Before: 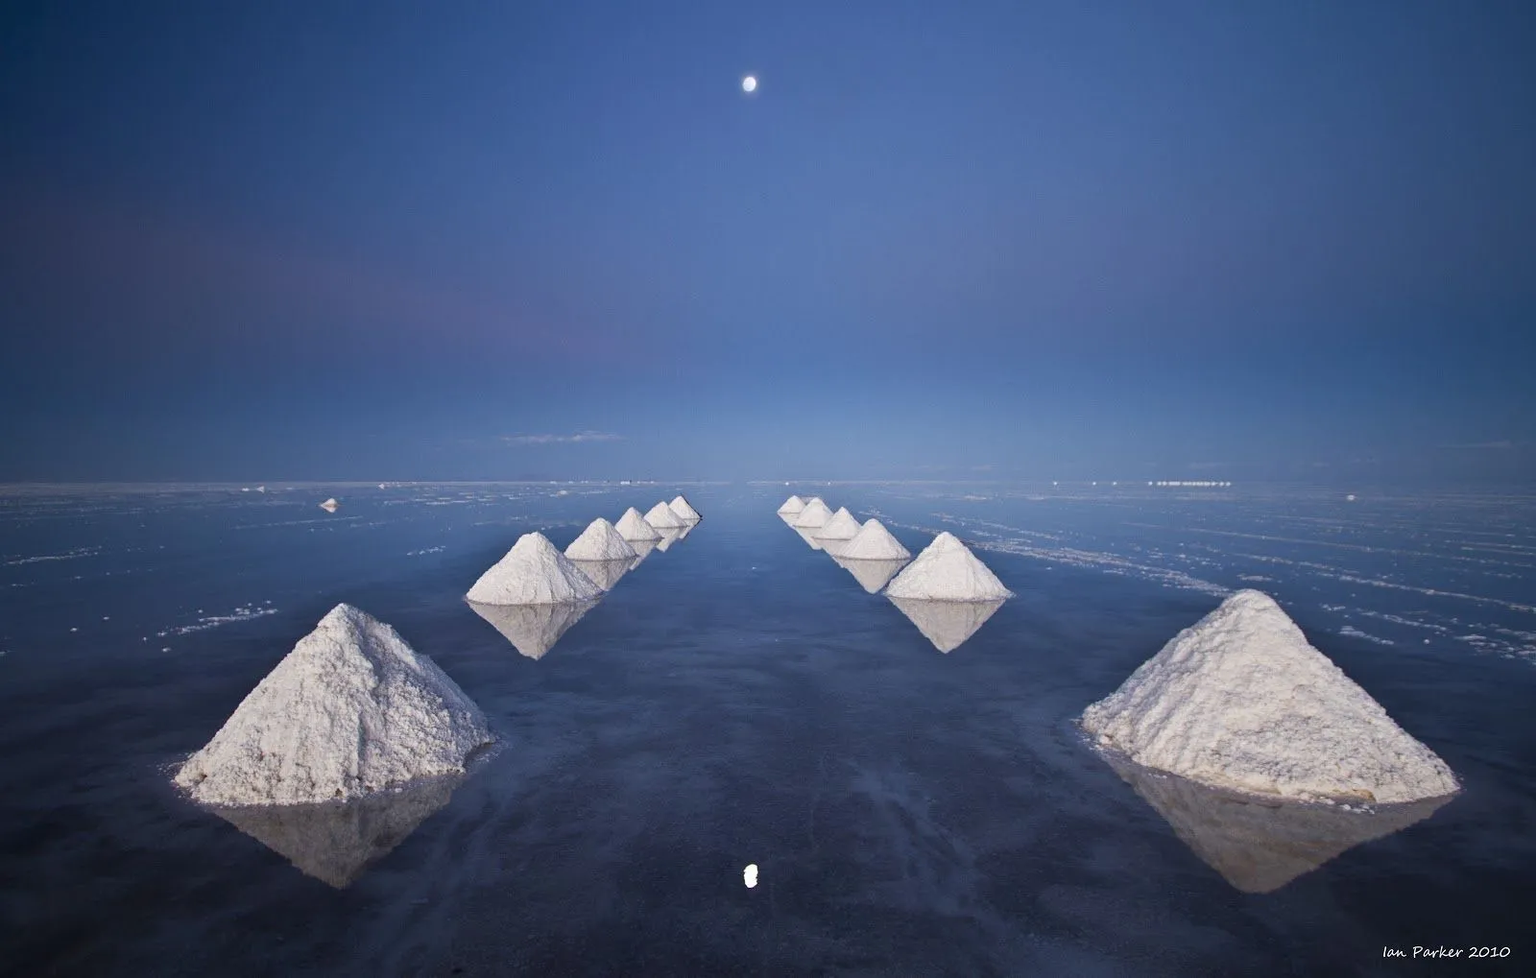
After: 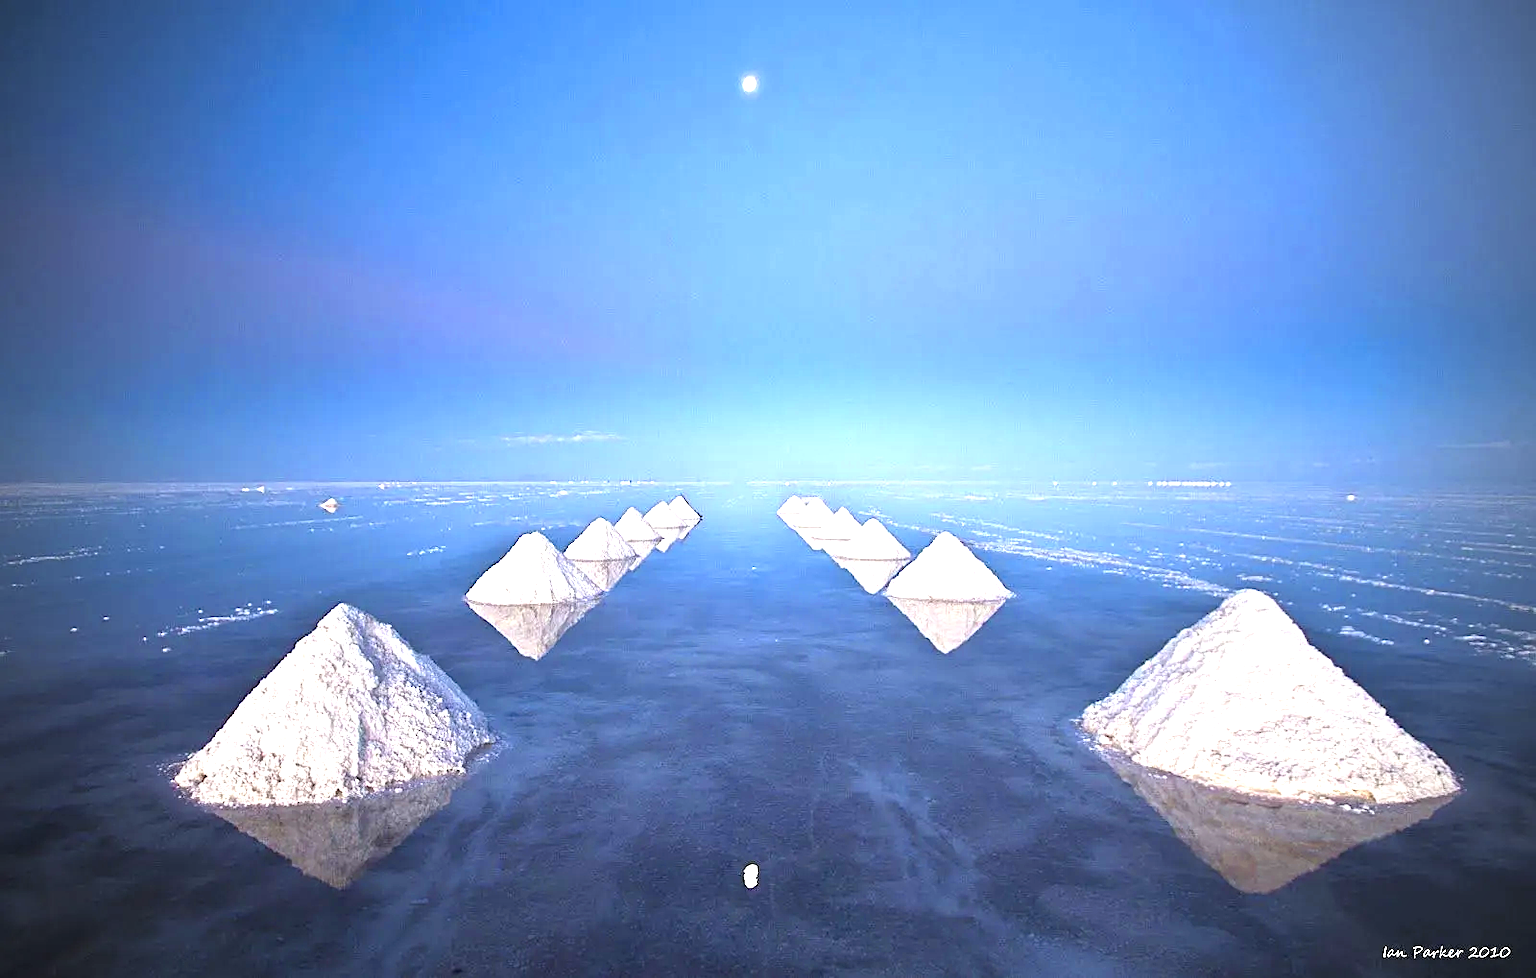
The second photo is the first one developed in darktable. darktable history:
exposure: black level correction 0, exposure 1.45 EV, compensate exposure bias true, compensate highlight preservation false
sharpen: on, module defaults
color zones: curves: ch0 [(0.004, 0.305) (0.261, 0.623) (0.389, 0.399) (0.708, 0.571) (0.947, 0.34)]; ch1 [(0.025, 0.645) (0.229, 0.584) (0.326, 0.551) (0.484, 0.262) (0.757, 0.643)]
vignetting: on, module defaults
